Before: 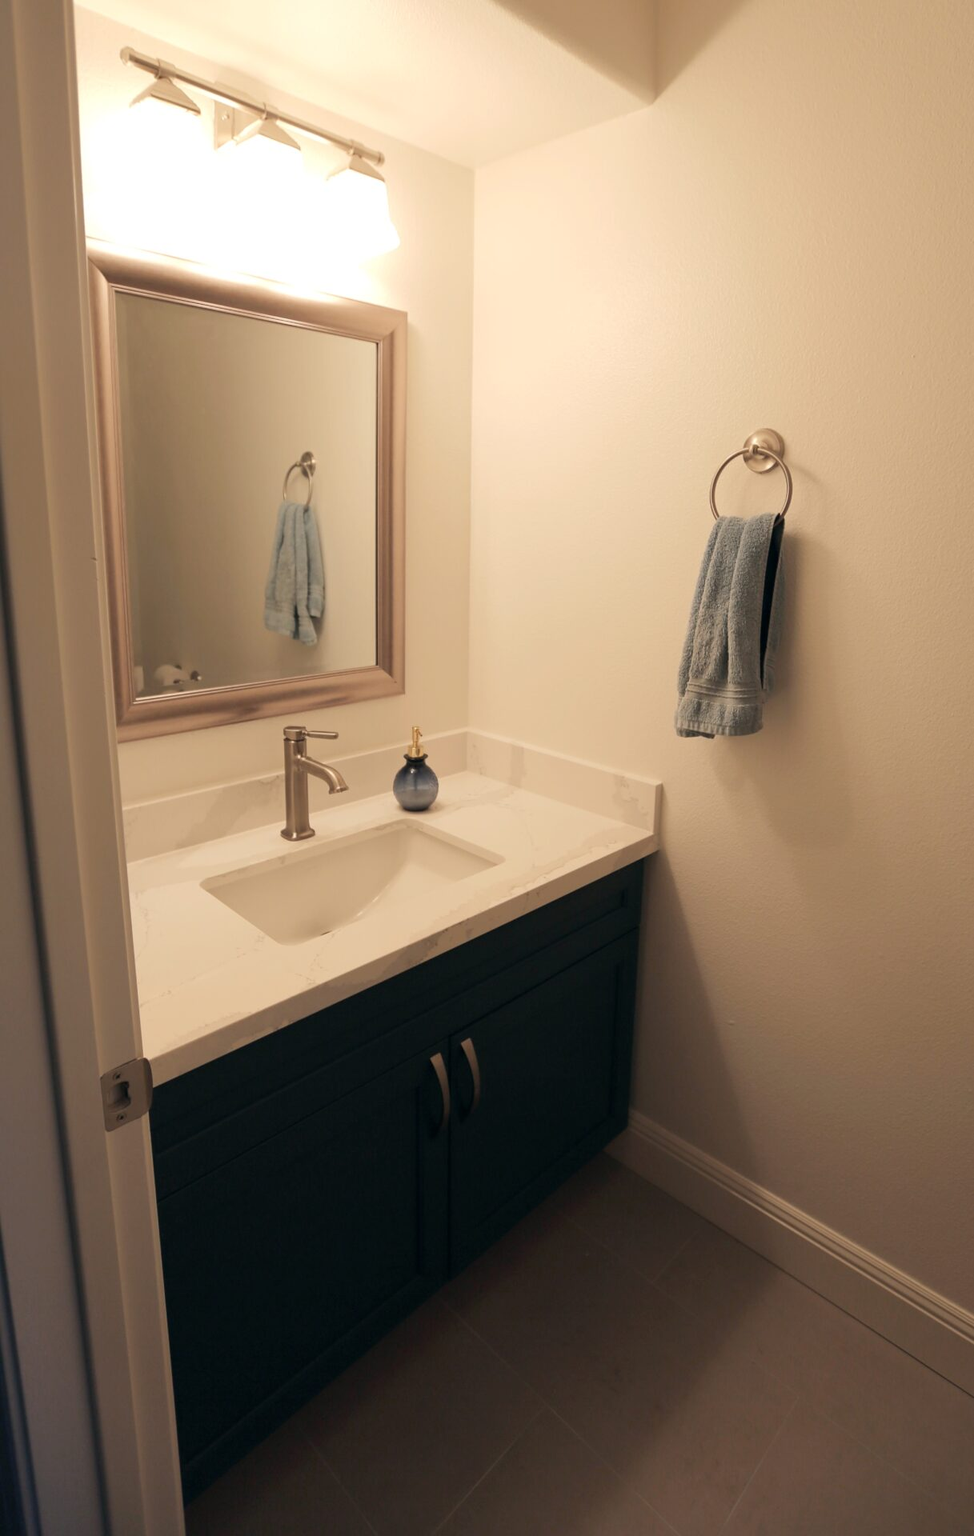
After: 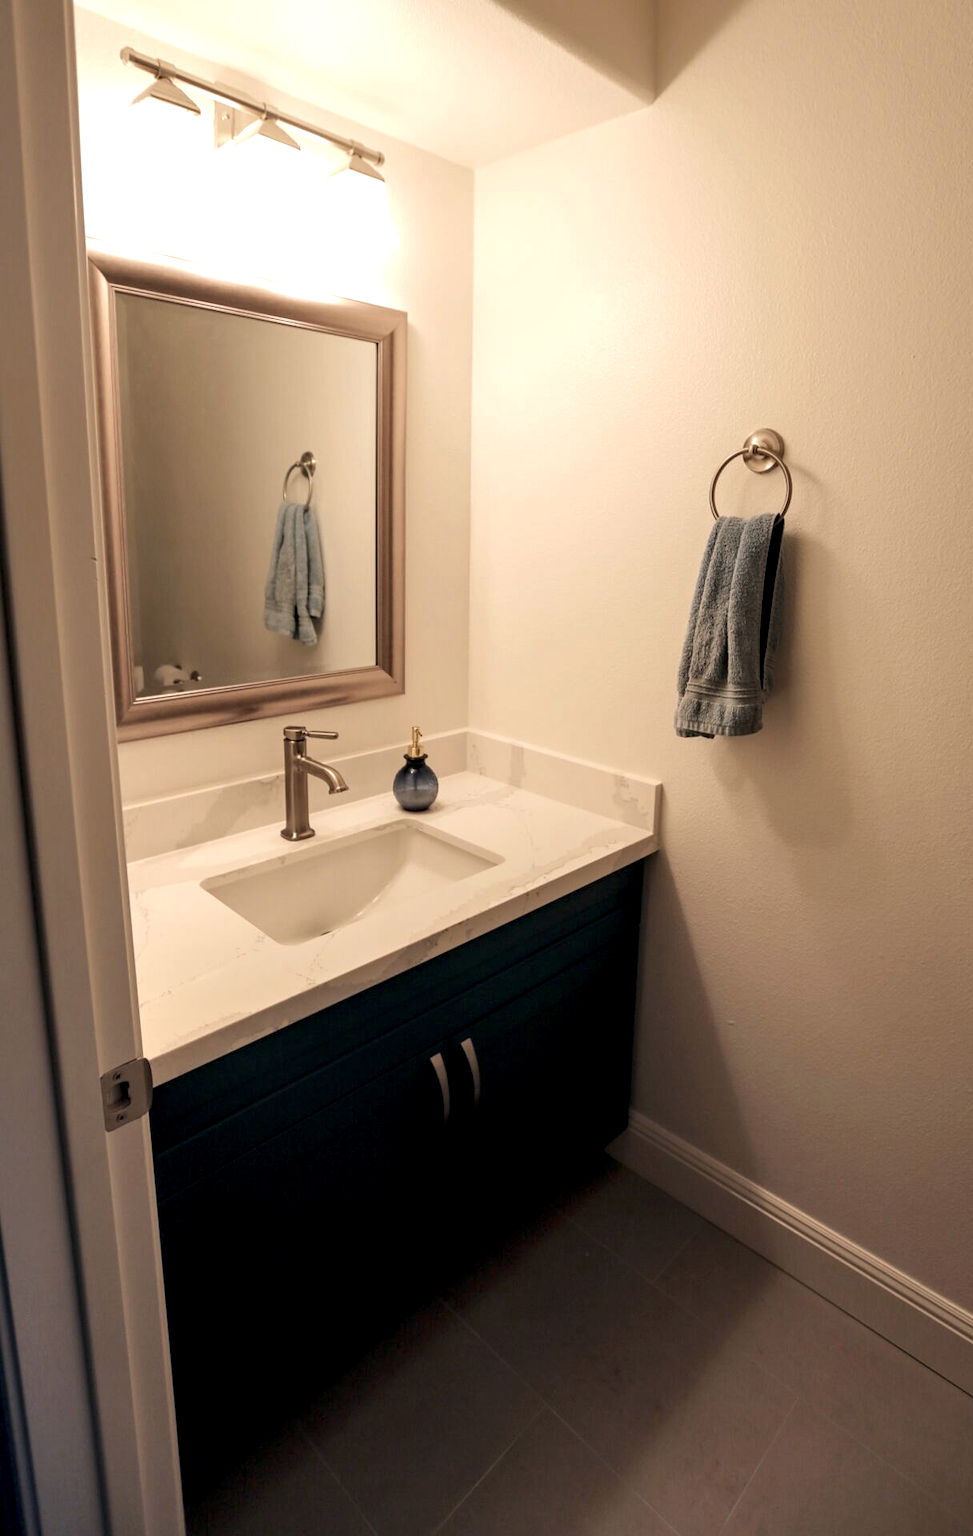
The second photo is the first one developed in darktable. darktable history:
local contrast: highlights 60%, shadows 60%, detail 160%
white balance: red 1.004, blue 1.024
